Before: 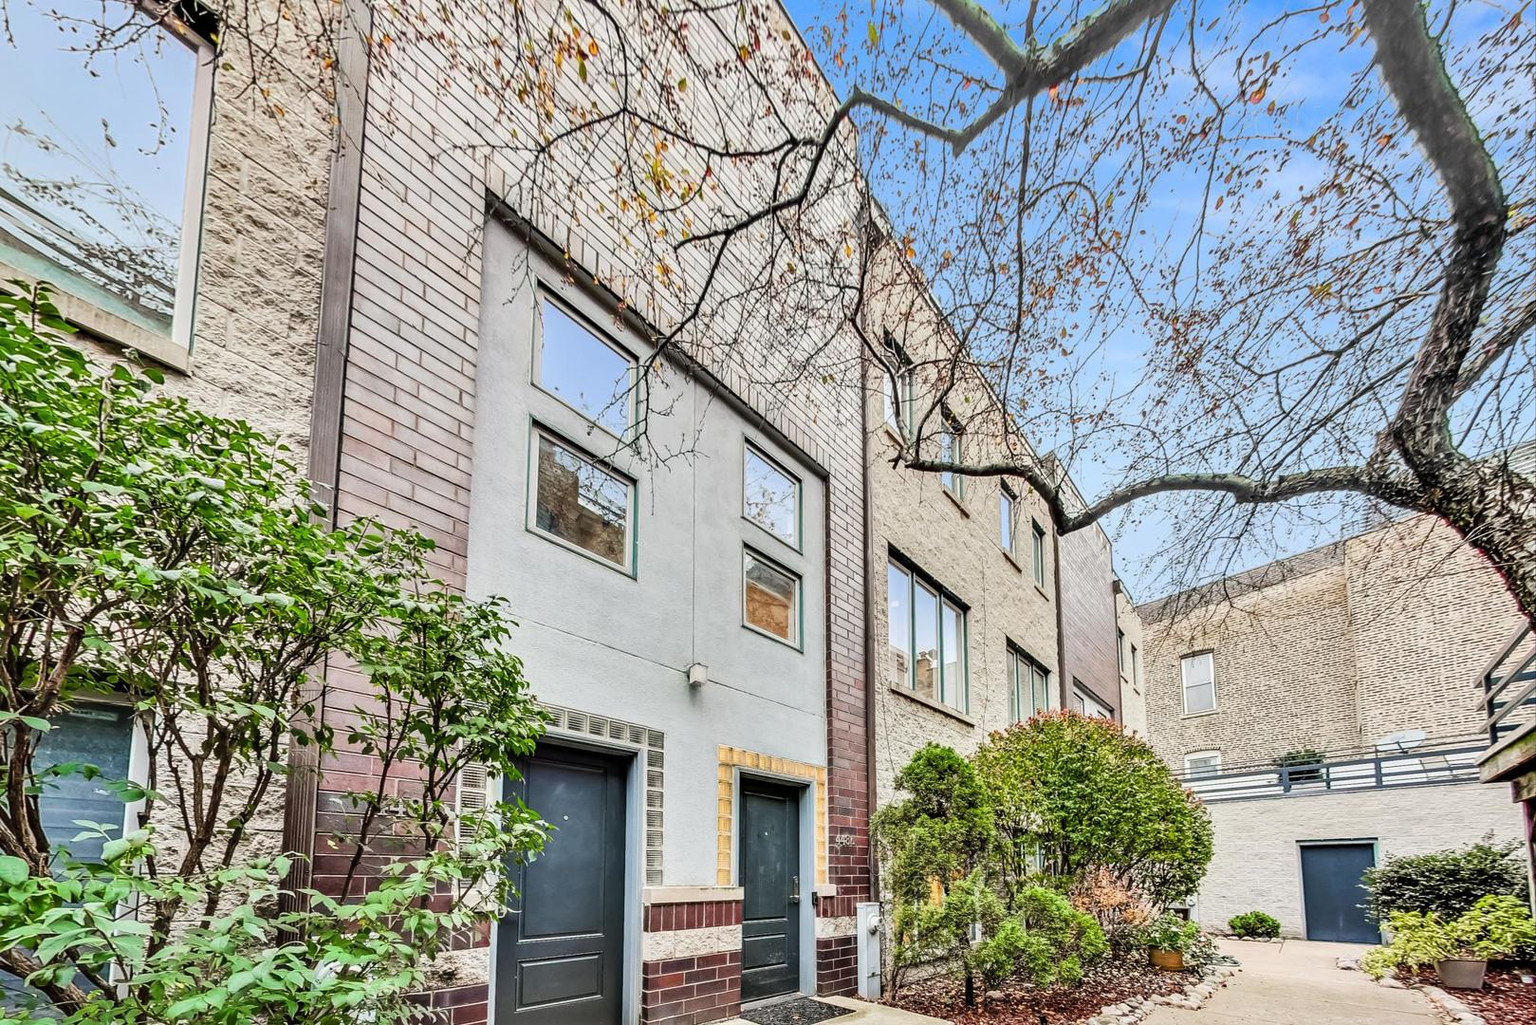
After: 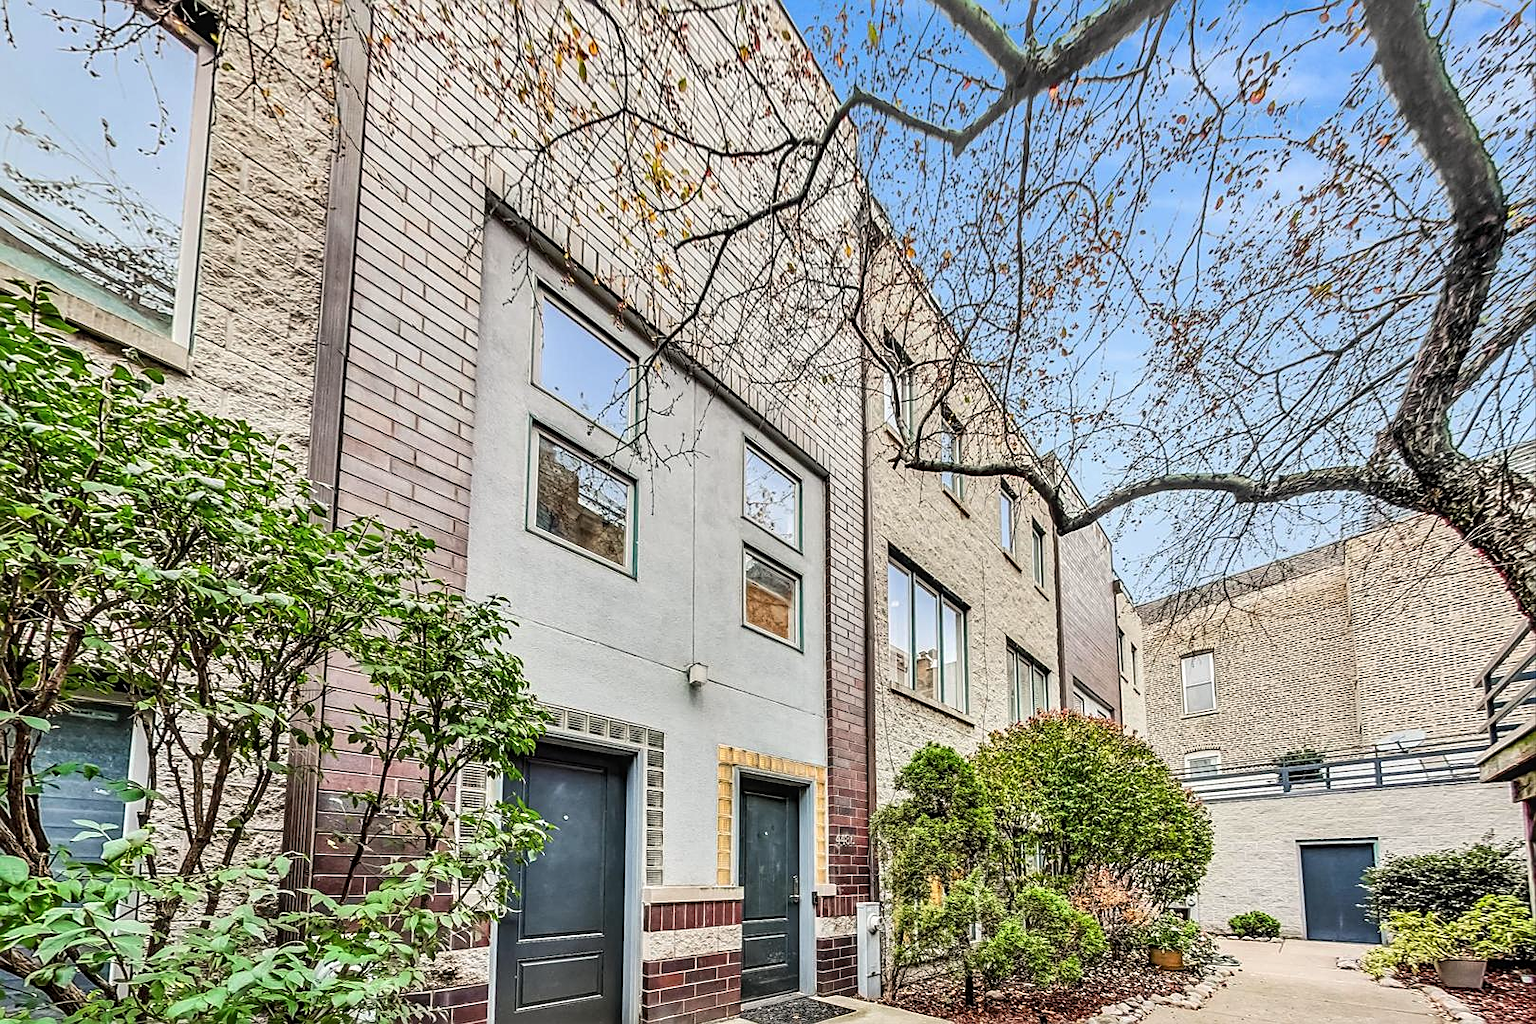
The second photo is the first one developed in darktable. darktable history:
white balance: red 1.009, blue 0.985
sharpen: on, module defaults
local contrast: on, module defaults
